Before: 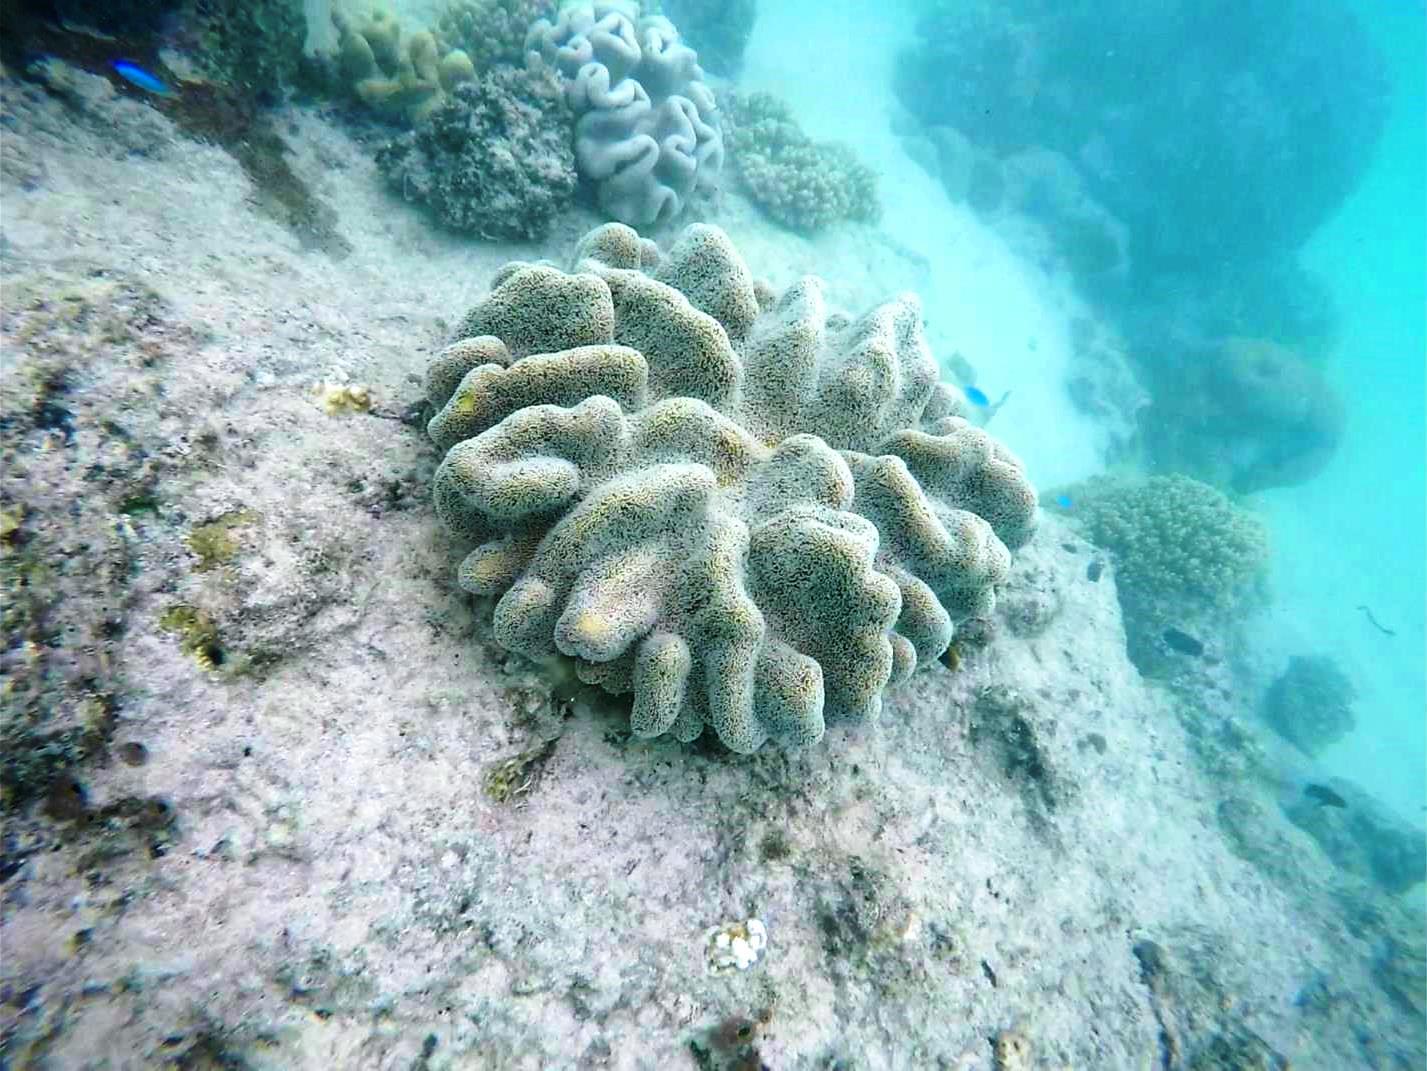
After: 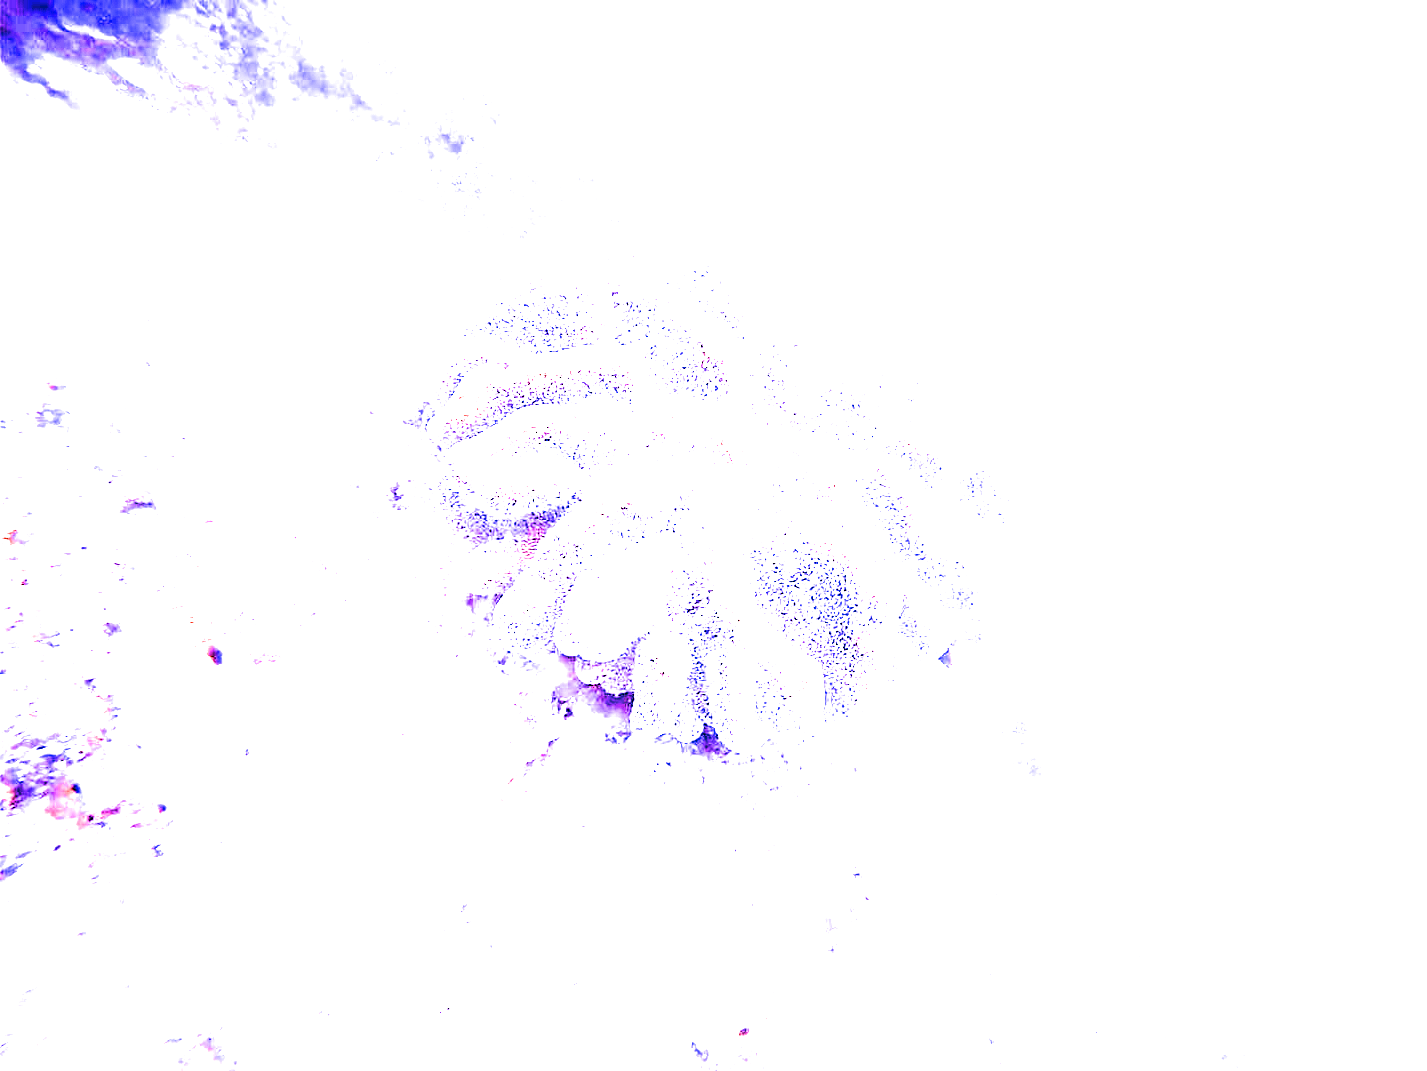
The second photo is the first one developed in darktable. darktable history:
filmic rgb: black relative exposure -3.72 EV, white relative exposure 2.77 EV, dynamic range scaling -5.32%, hardness 3.03
exposure: exposure 1.061 EV, compensate highlight preservation false
white balance: red 8, blue 8
